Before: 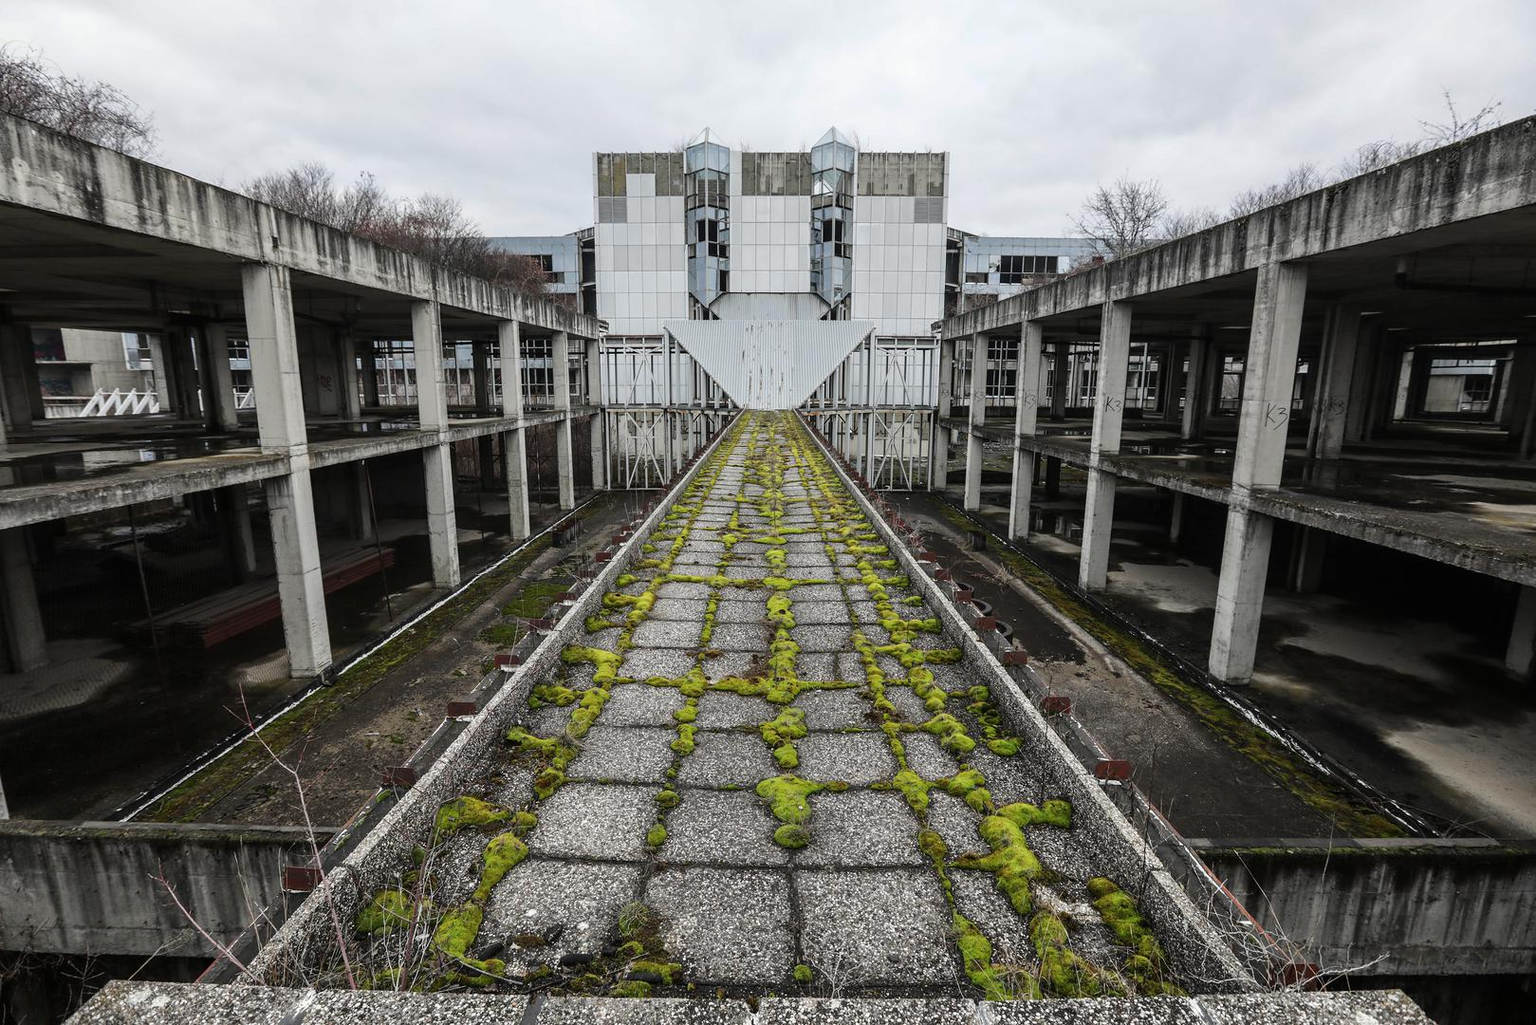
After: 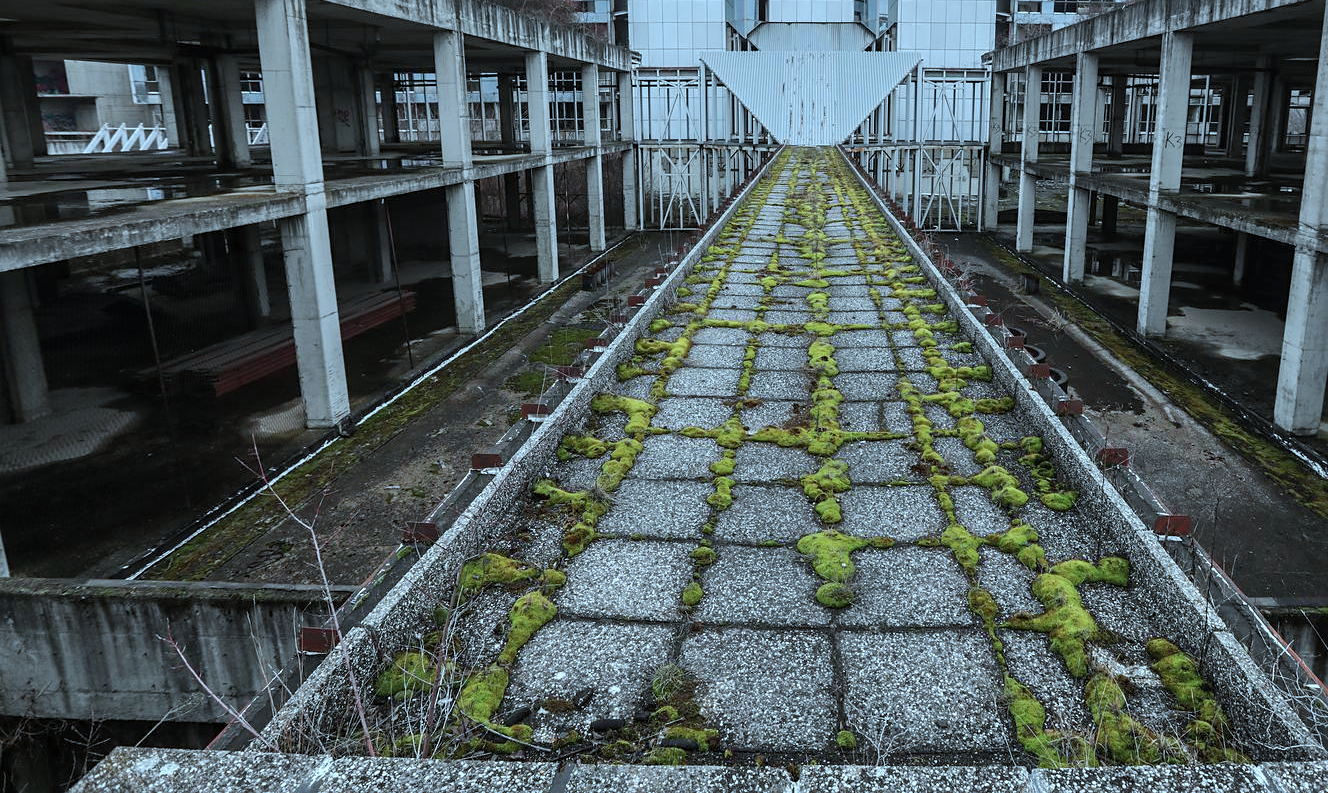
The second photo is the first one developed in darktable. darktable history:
color correction: highlights a* -9.73, highlights b* -21.22
crop: top 26.531%, right 17.959%
sharpen: amount 0.2
shadows and highlights: shadows 25, highlights -25
